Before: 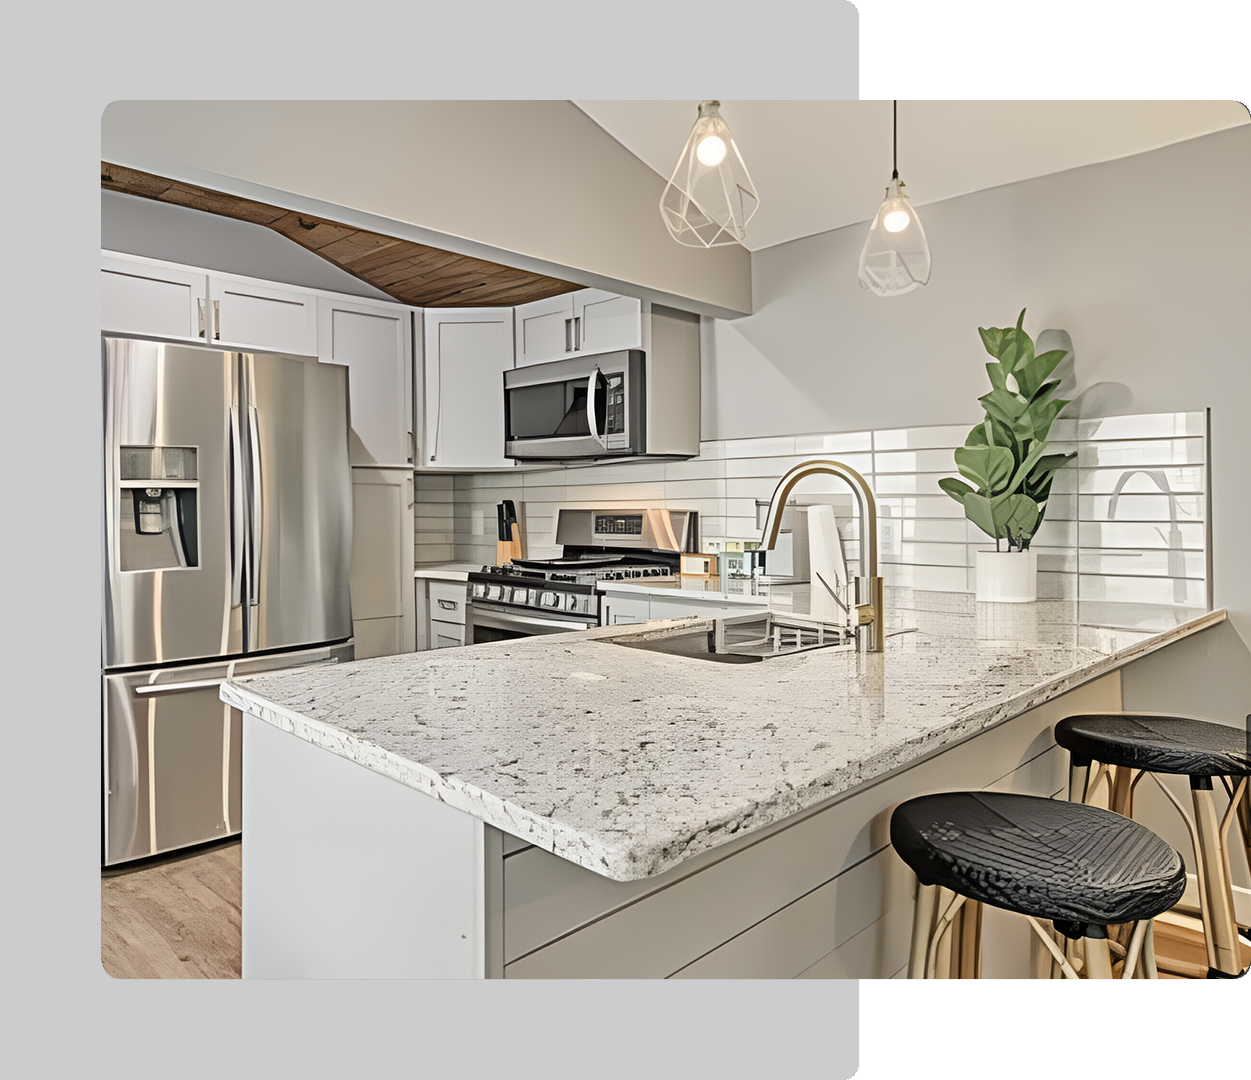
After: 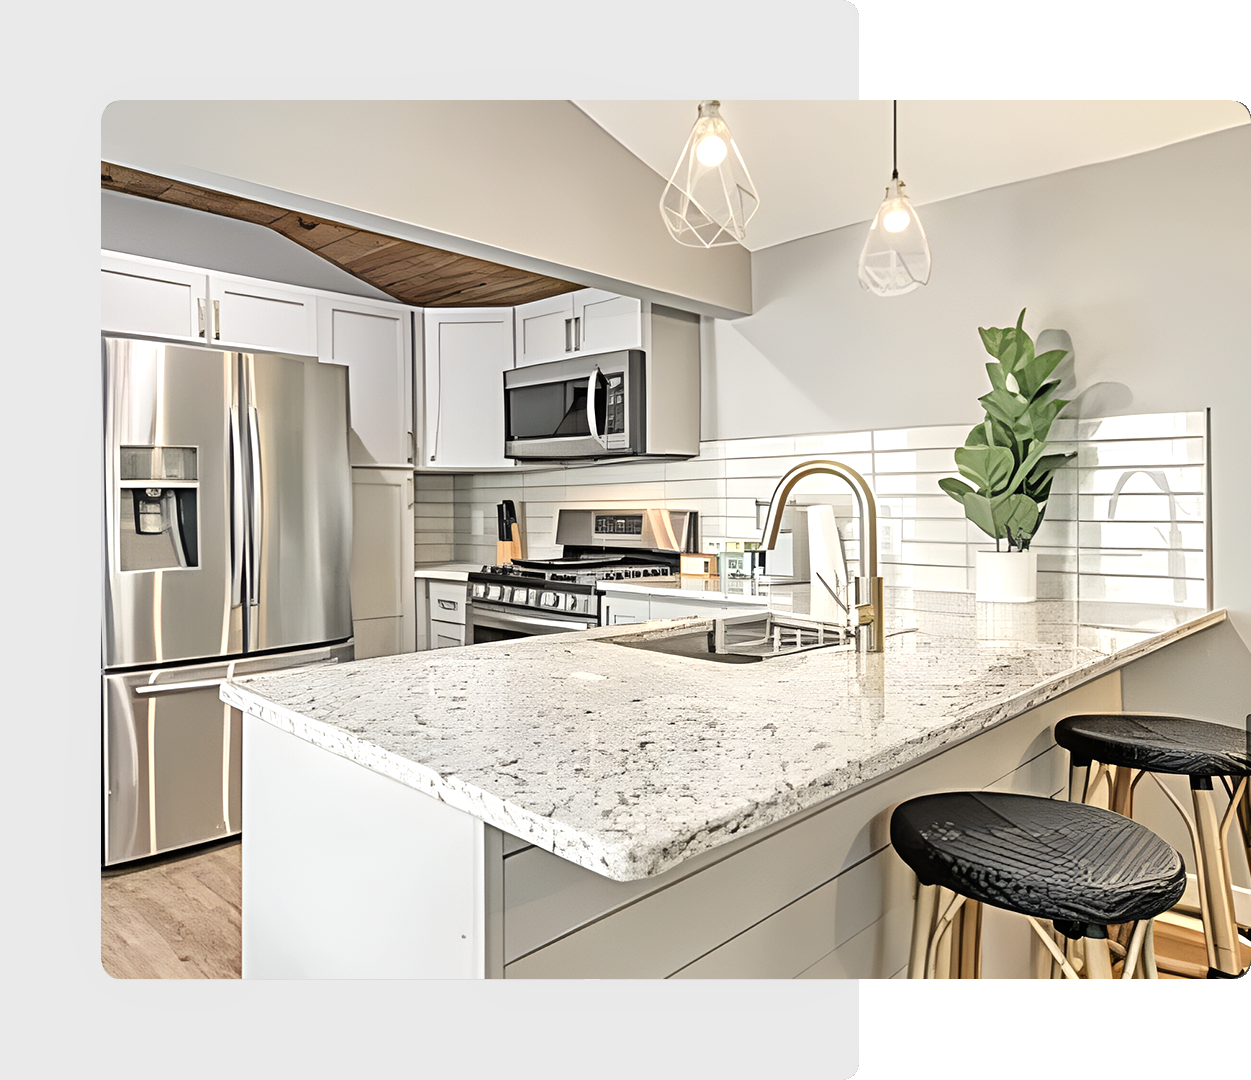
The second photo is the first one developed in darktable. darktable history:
tone equalizer: -8 EV -0.383 EV, -7 EV -0.401 EV, -6 EV -0.316 EV, -5 EV -0.194 EV, -3 EV 0.243 EV, -2 EV 0.336 EV, -1 EV 0.398 EV, +0 EV 0.432 EV, mask exposure compensation -0.494 EV
